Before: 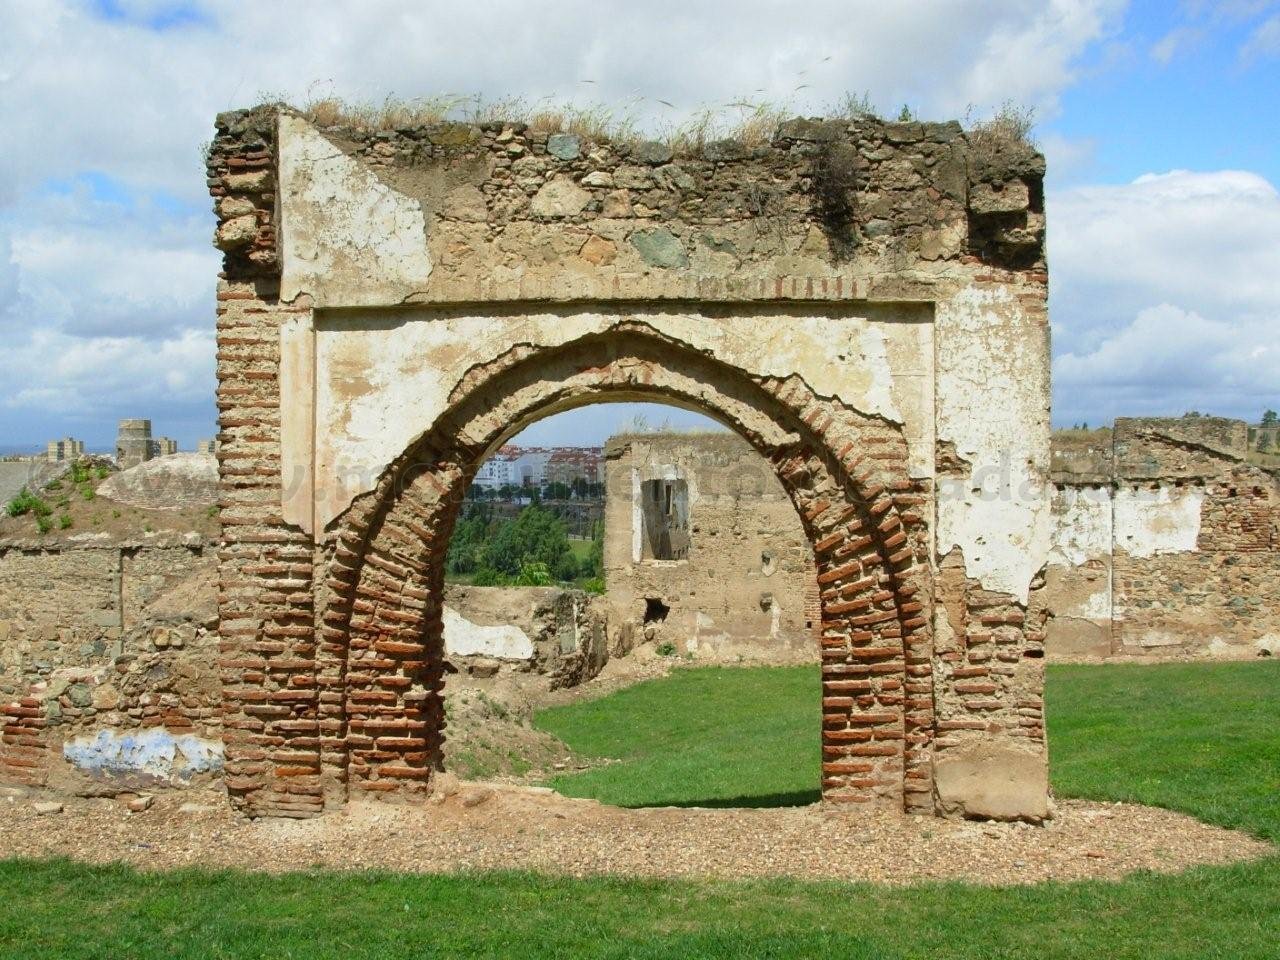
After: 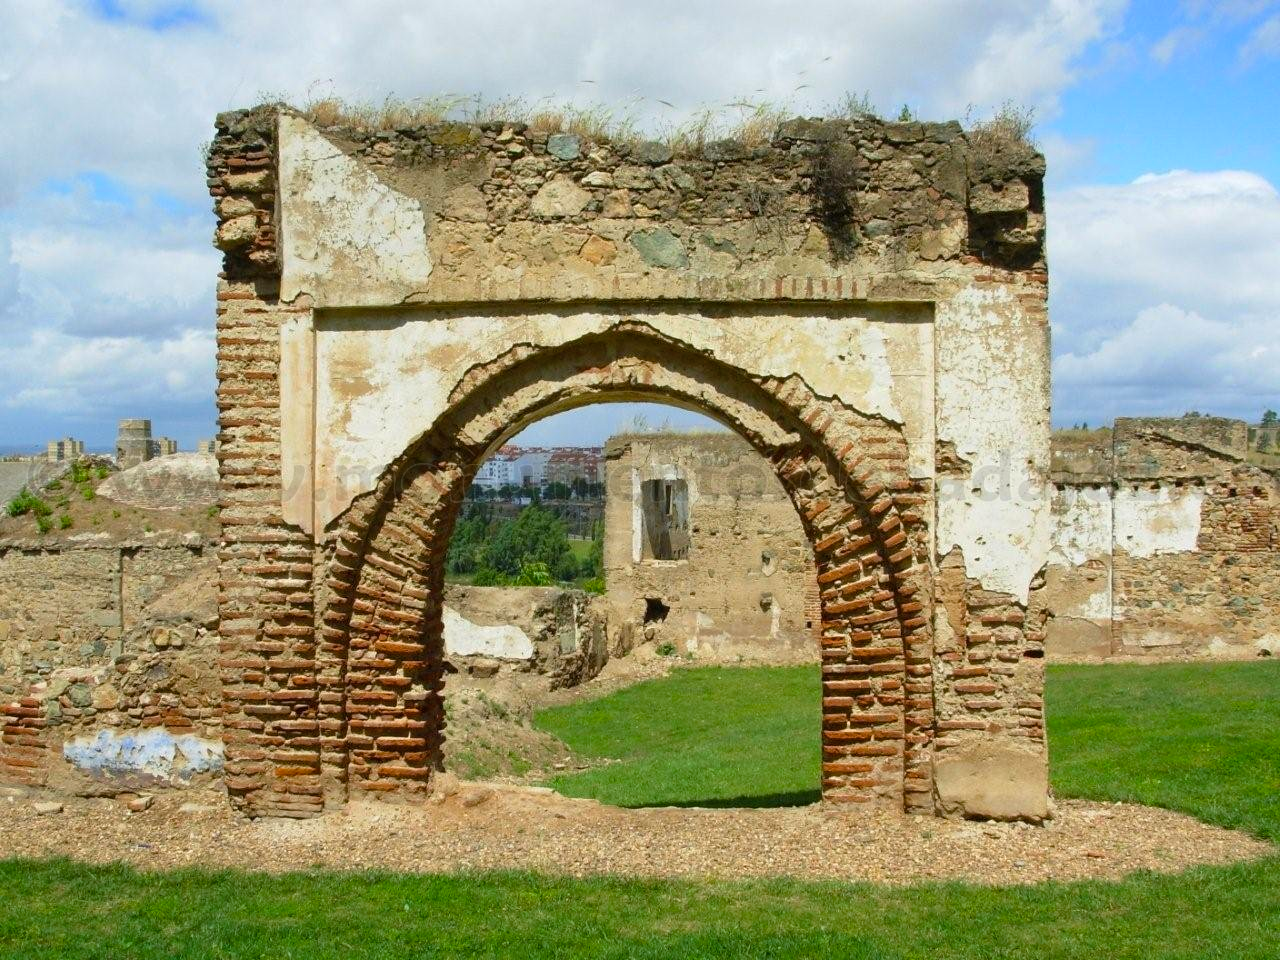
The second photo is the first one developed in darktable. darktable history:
contrast brightness saturation: saturation -0.059
color balance rgb: perceptual saturation grading › global saturation 25.539%
